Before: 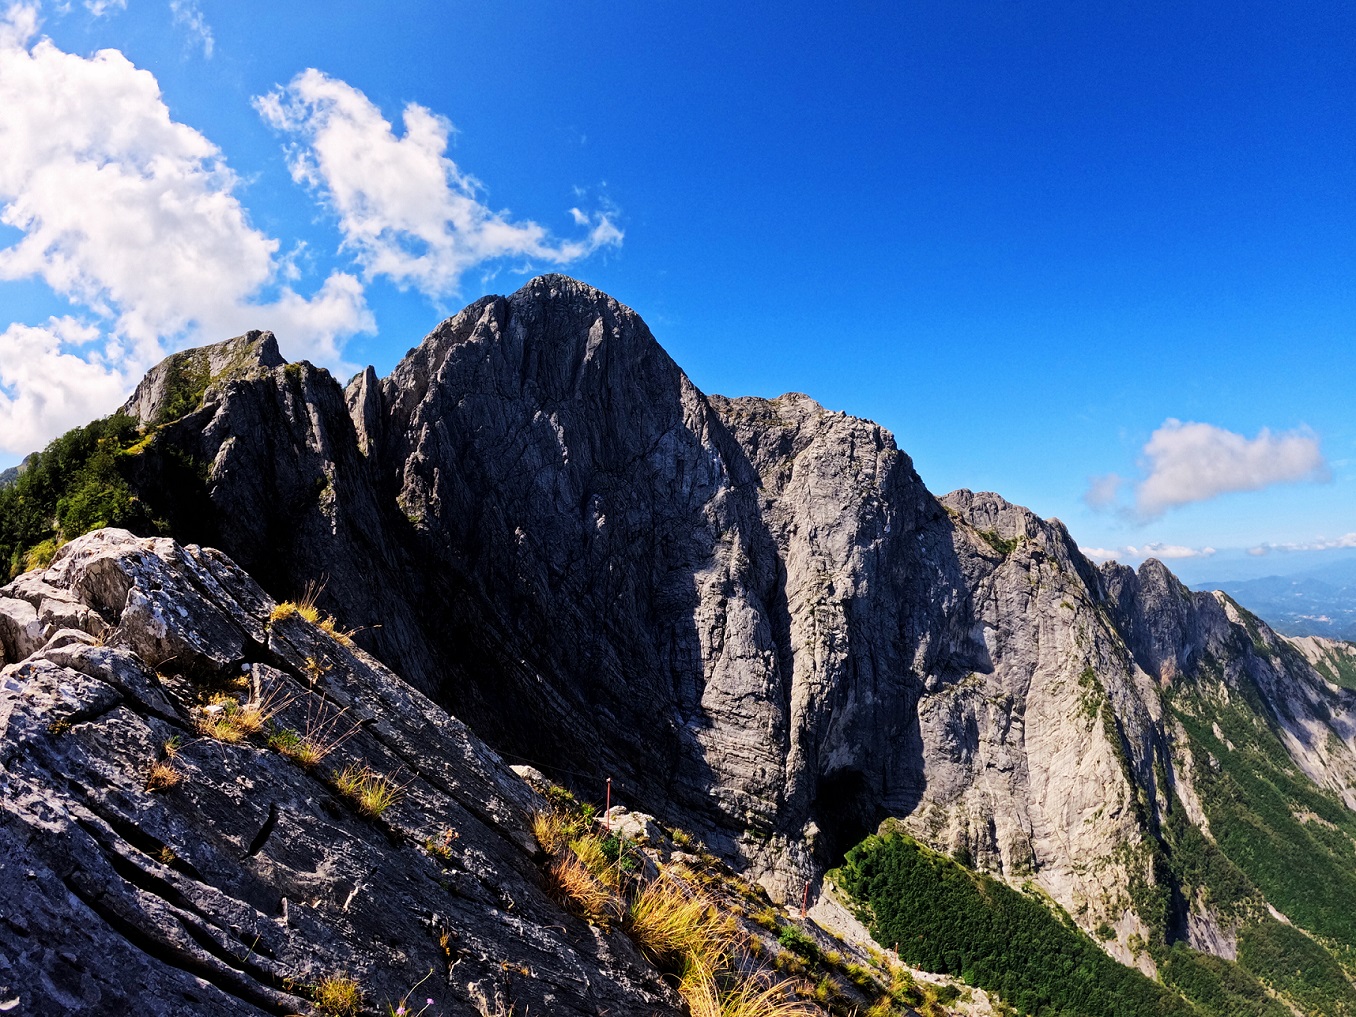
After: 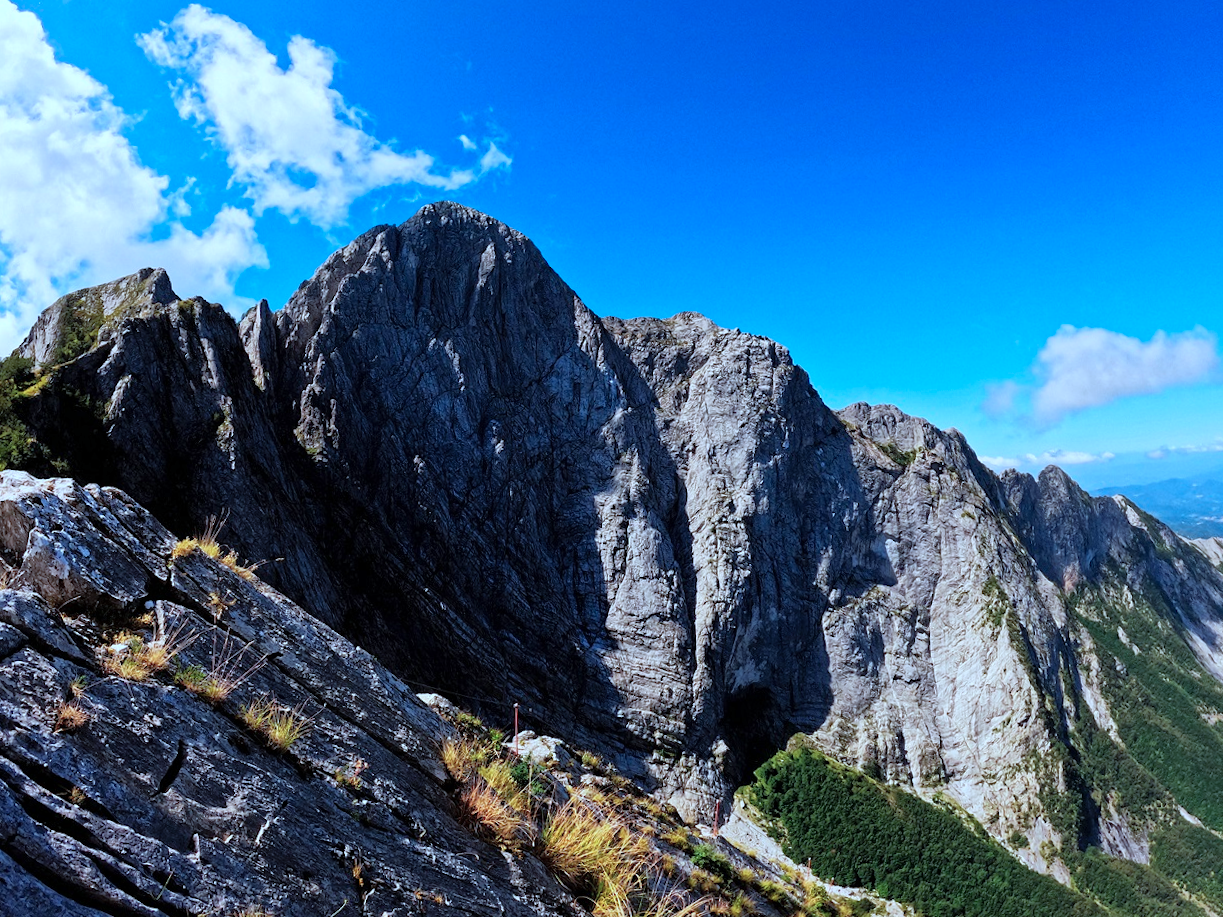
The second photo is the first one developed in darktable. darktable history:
color correction: highlights a* -9.35, highlights b* -23.15
crop and rotate: angle 1.96°, left 5.673%, top 5.673%
shadows and highlights: shadows 43.06, highlights 6.94
